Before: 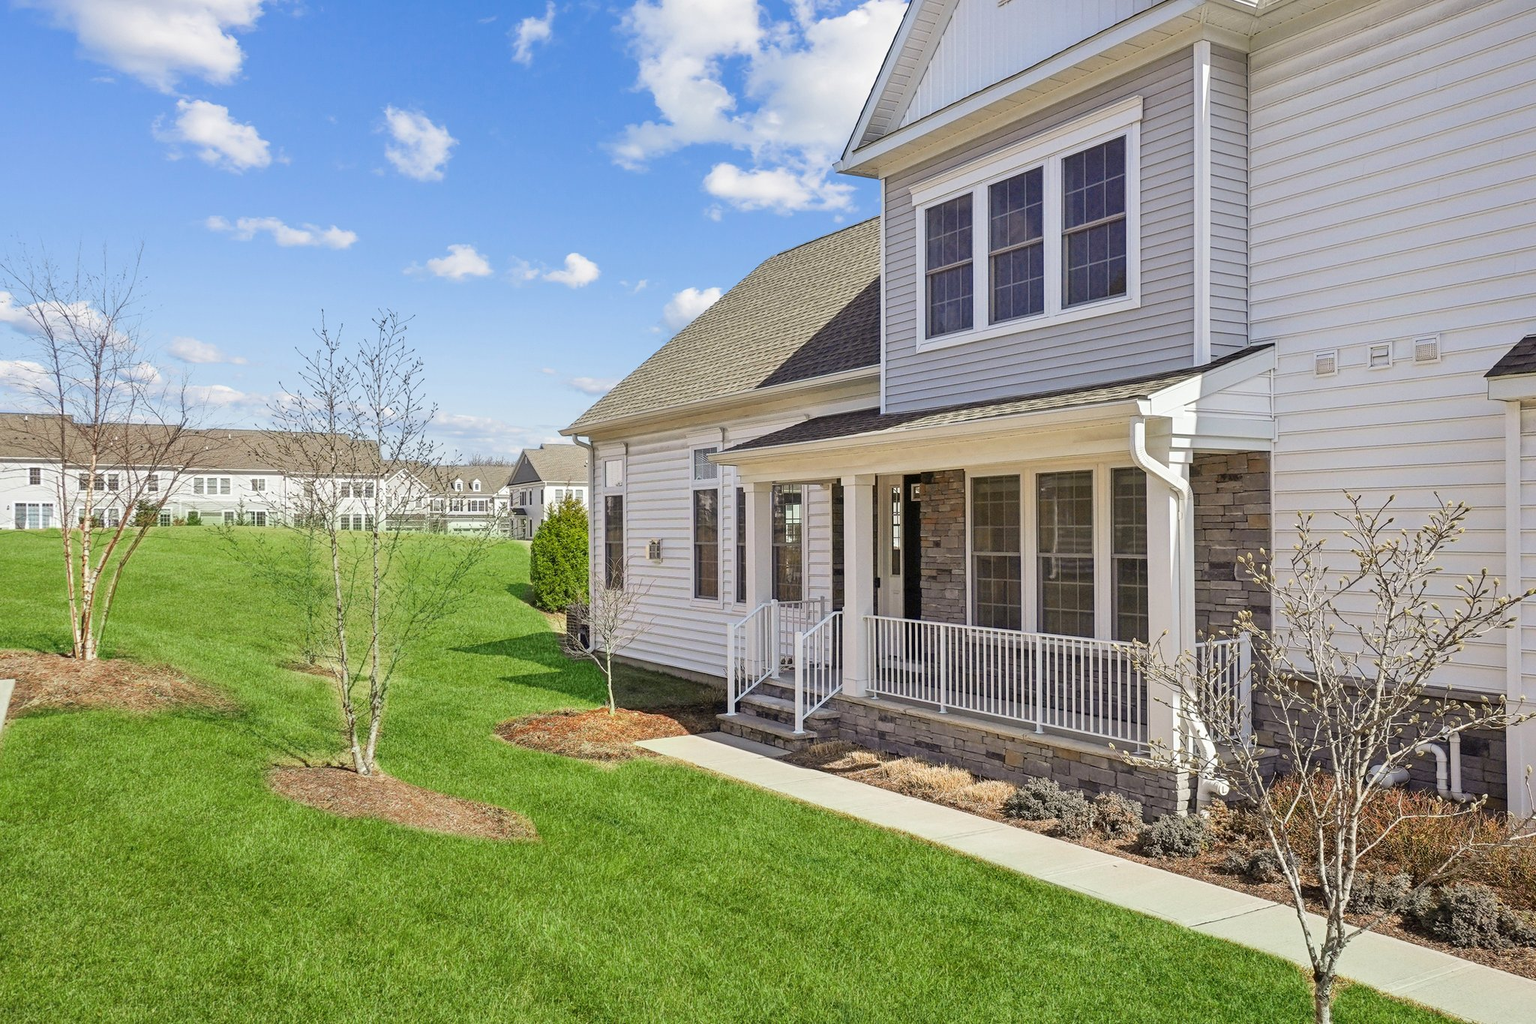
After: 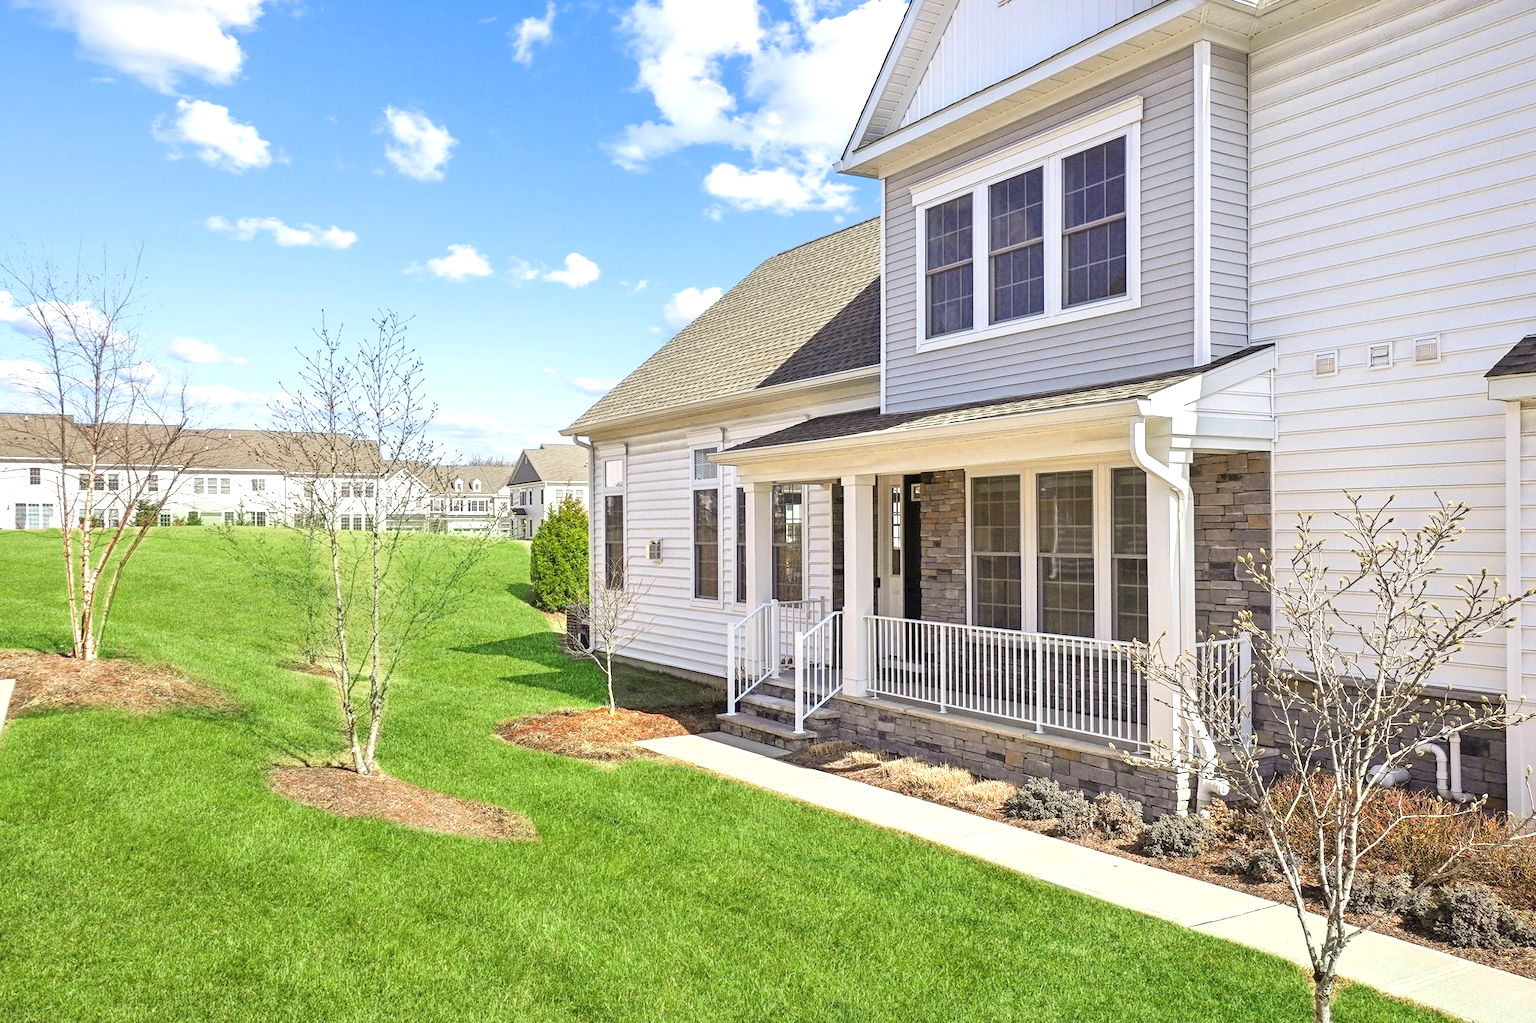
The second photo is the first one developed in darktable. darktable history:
exposure: exposure 0.605 EV, compensate highlight preservation false
